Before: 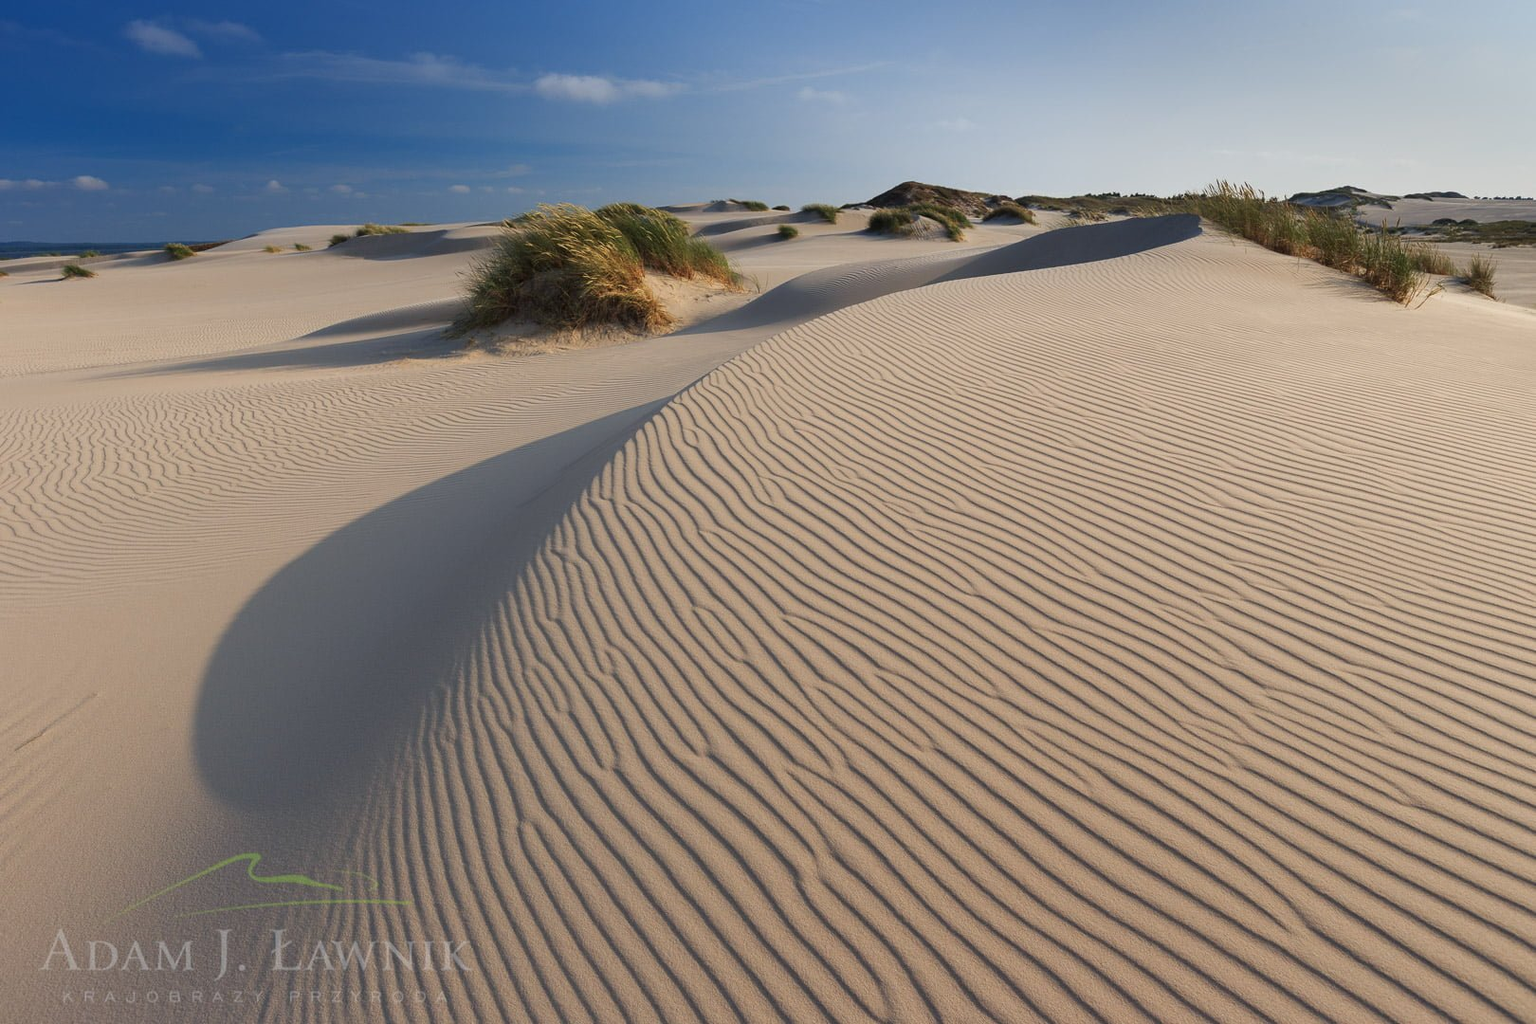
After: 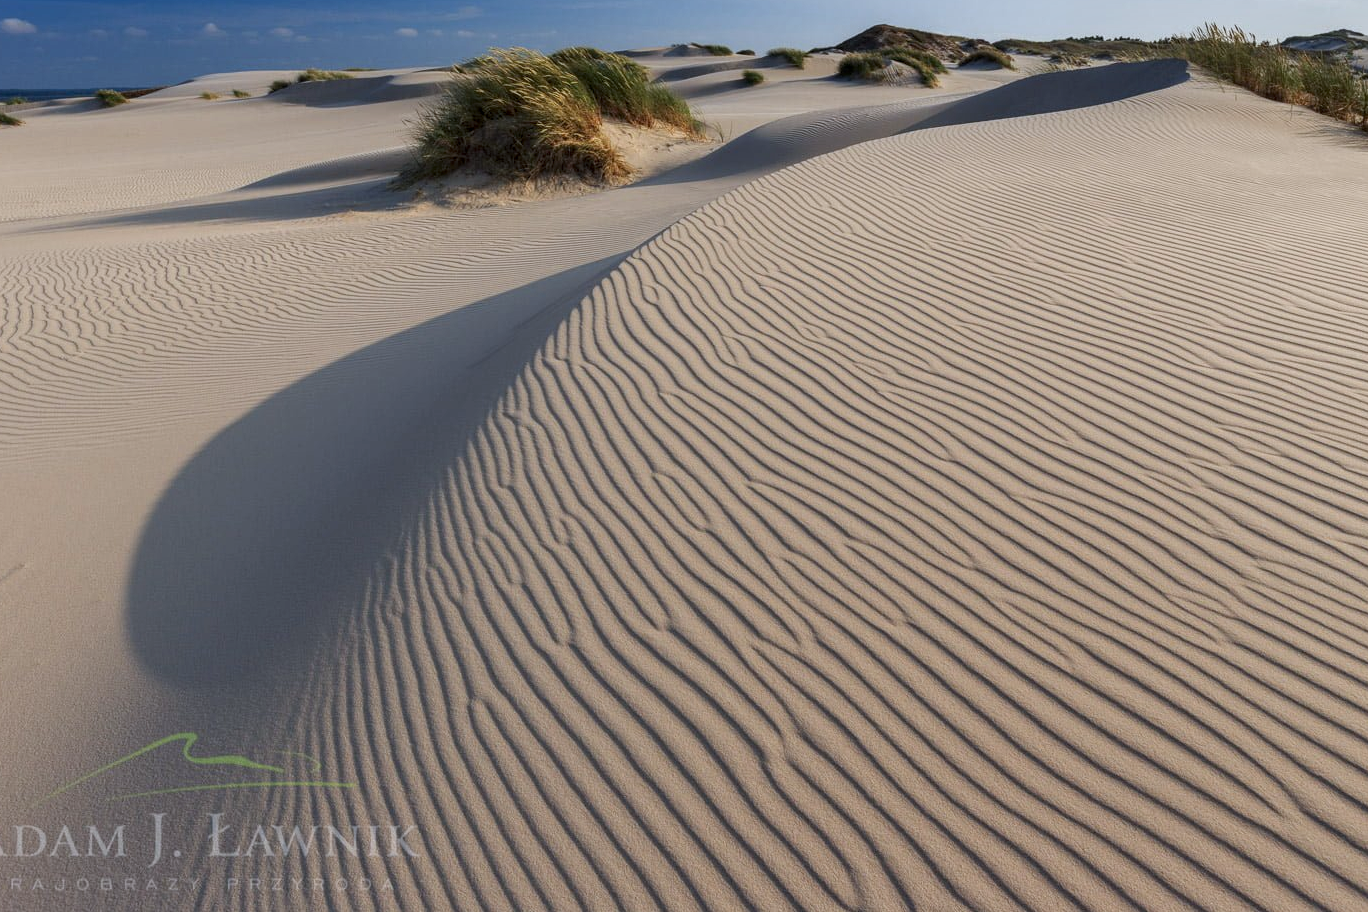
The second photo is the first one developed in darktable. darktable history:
exposure: compensate highlight preservation false
local contrast: highlights 25%, detail 130%
white balance: red 0.967, blue 1.049
crop and rotate: left 4.842%, top 15.51%, right 10.668%
